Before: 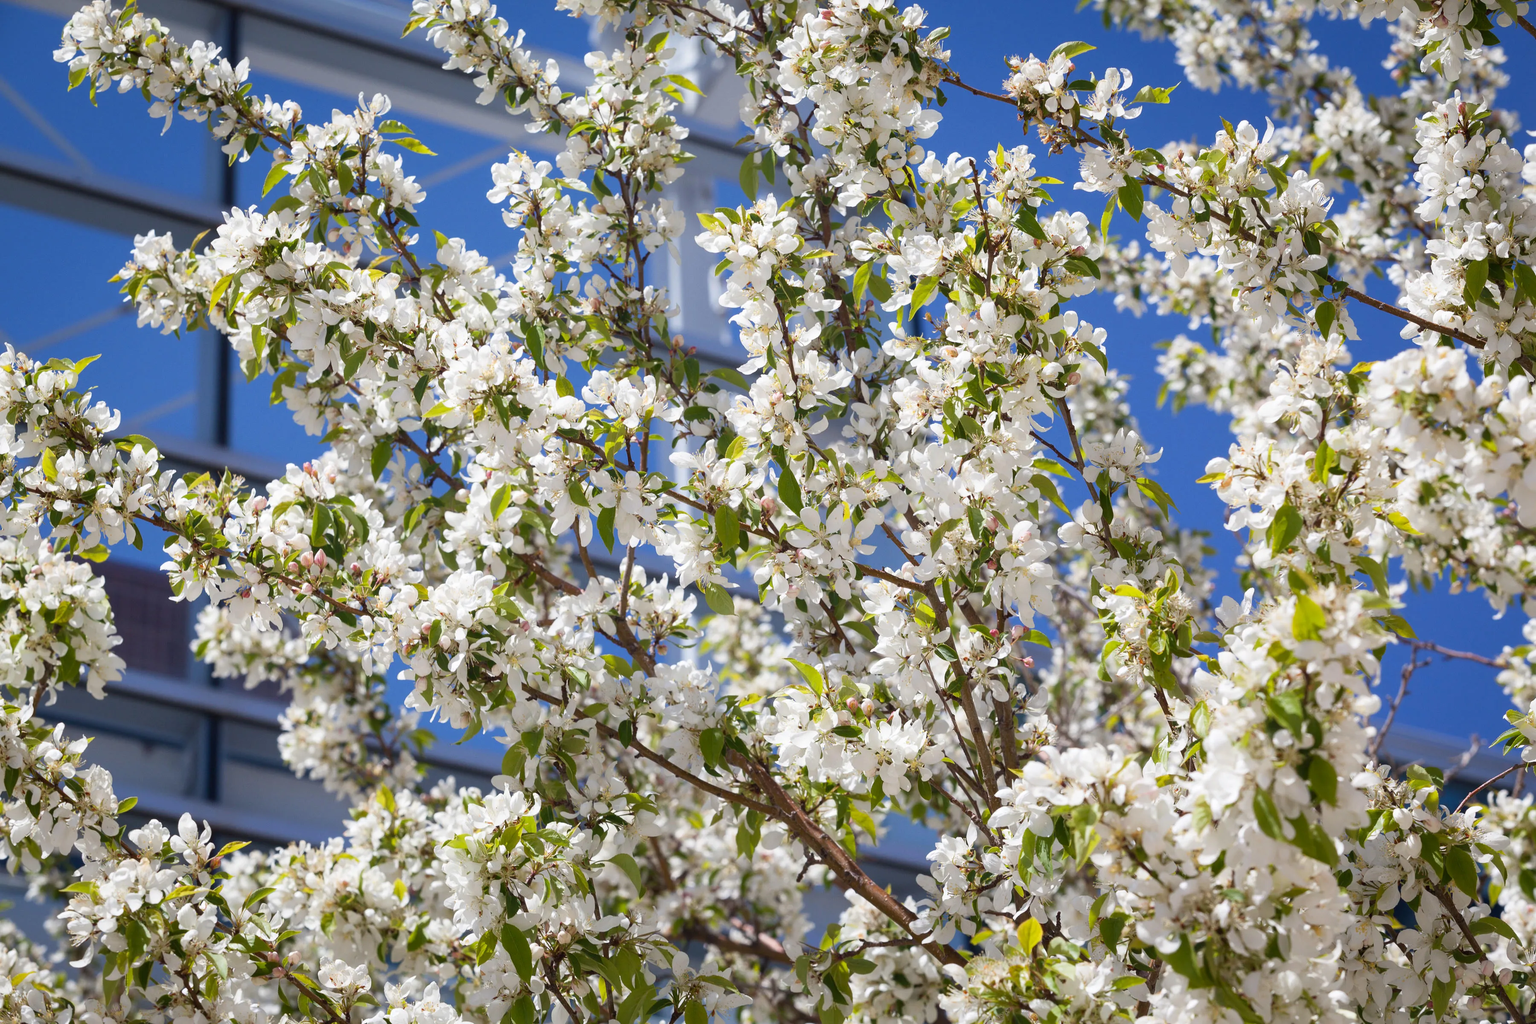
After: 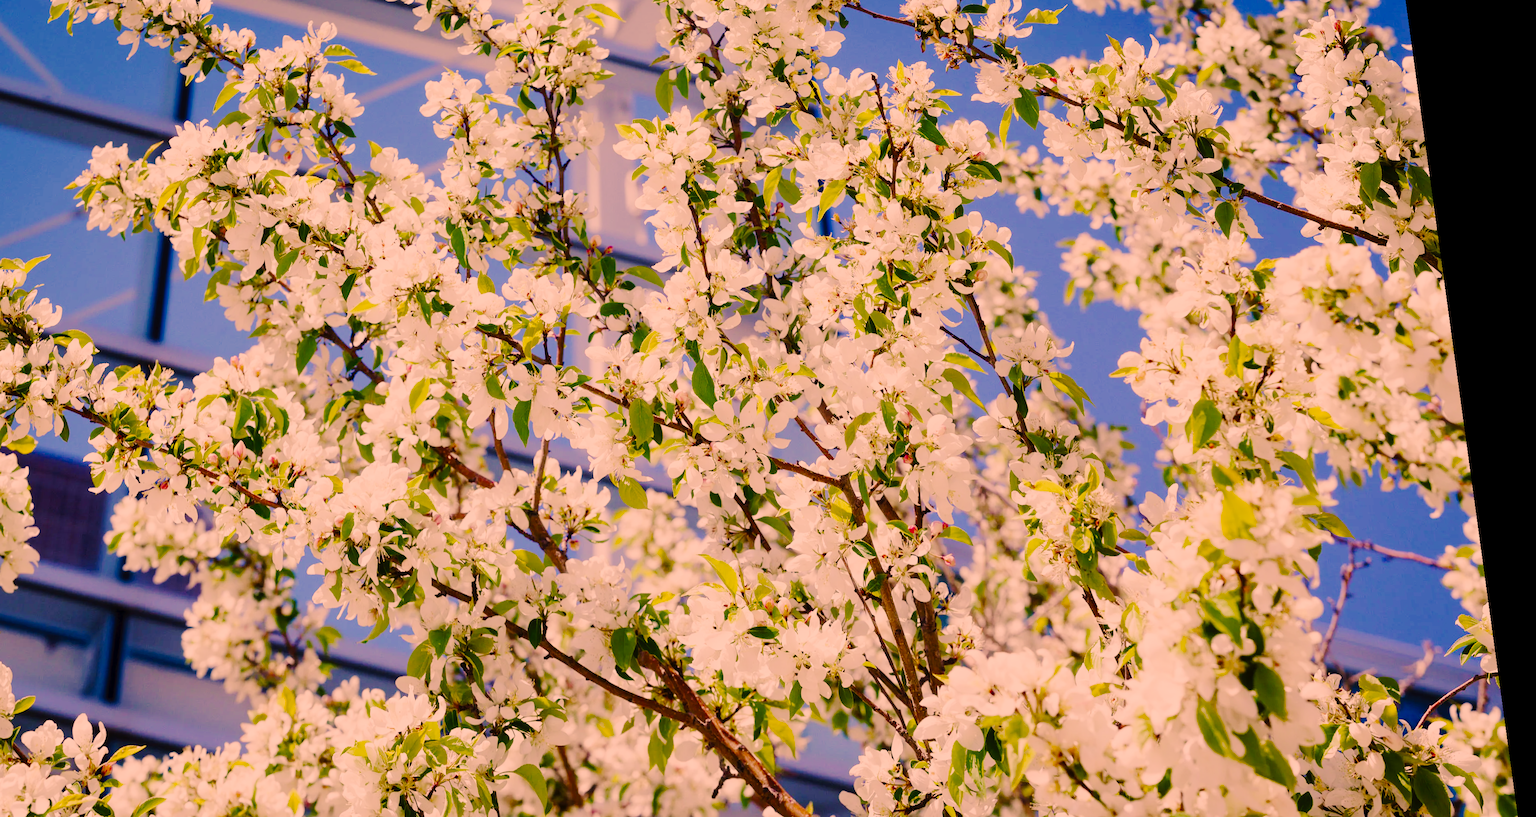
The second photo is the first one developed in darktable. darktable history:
tone curve: curves: ch0 [(0, 0) (0.003, 0.023) (0.011, 0.029) (0.025, 0.037) (0.044, 0.047) (0.069, 0.057) (0.1, 0.075) (0.136, 0.103) (0.177, 0.145) (0.224, 0.193) (0.277, 0.266) (0.335, 0.362) (0.399, 0.473) (0.468, 0.569) (0.543, 0.655) (0.623, 0.73) (0.709, 0.804) (0.801, 0.874) (0.898, 0.924) (1, 1)], preserve colors none
filmic rgb: middle gray luminance 18%, black relative exposure -7.5 EV, white relative exposure 8.5 EV, threshold 6 EV, target black luminance 0%, hardness 2.23, latitude 18.37%, contrast 0.878, highlights saturation mix 5%, shadows ↔ highlights balance 10.15%, add noise in highlights 0, preserve chrominance no, color science v3 (2019), use custom middle-gray values true, iterations of high-quality reconstruction 0, contrast in highlights soft, enable highlight reconstruction true
velvia: on, module defaults
color correction: highlights a* 21.88, highlights b* 22.25
color balance rgb: perceptual saturation grading › global saturation 20%, perceptual saturation grading › highlights -25%, perceptual saturation grading › shadows 25%
crop: left 8.155%, top 6.611%, bottom 15.385%
rotate and perspective: rotation 0.128°, lens shift (vertical) -0.181, lens shift (horizontal) -0.044, shear 0.001, automatic cropping off
